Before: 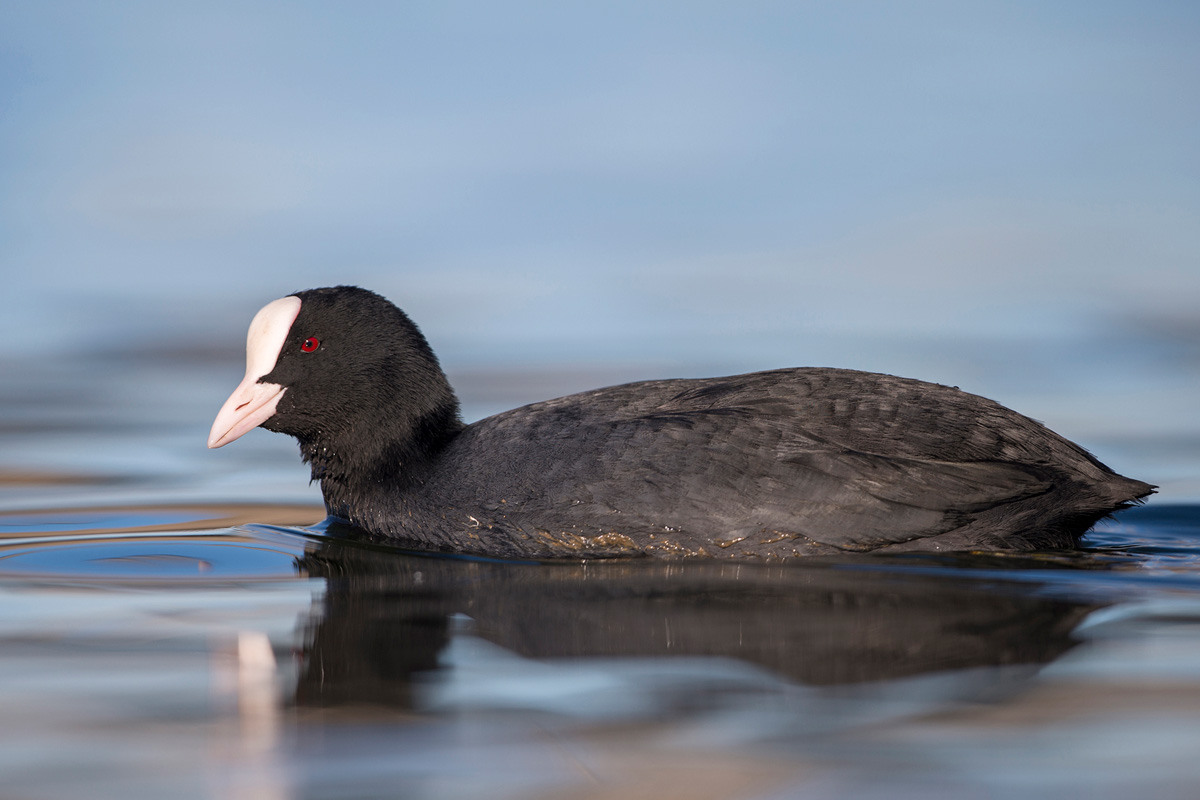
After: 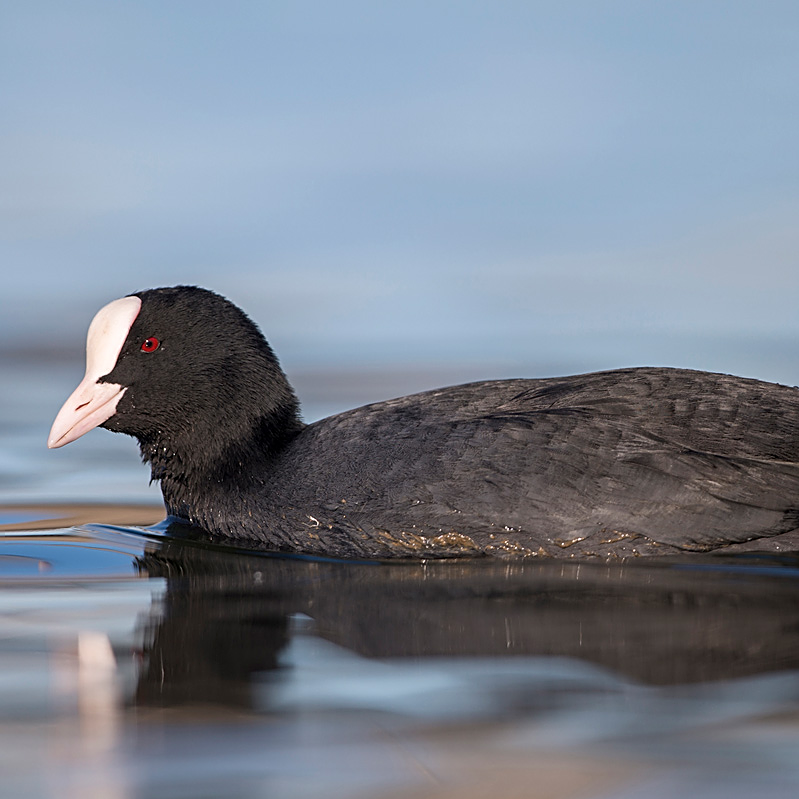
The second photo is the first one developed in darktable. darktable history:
sharpen: on, module defaults
crop and rotate: left 13.342%, right 19.991%
